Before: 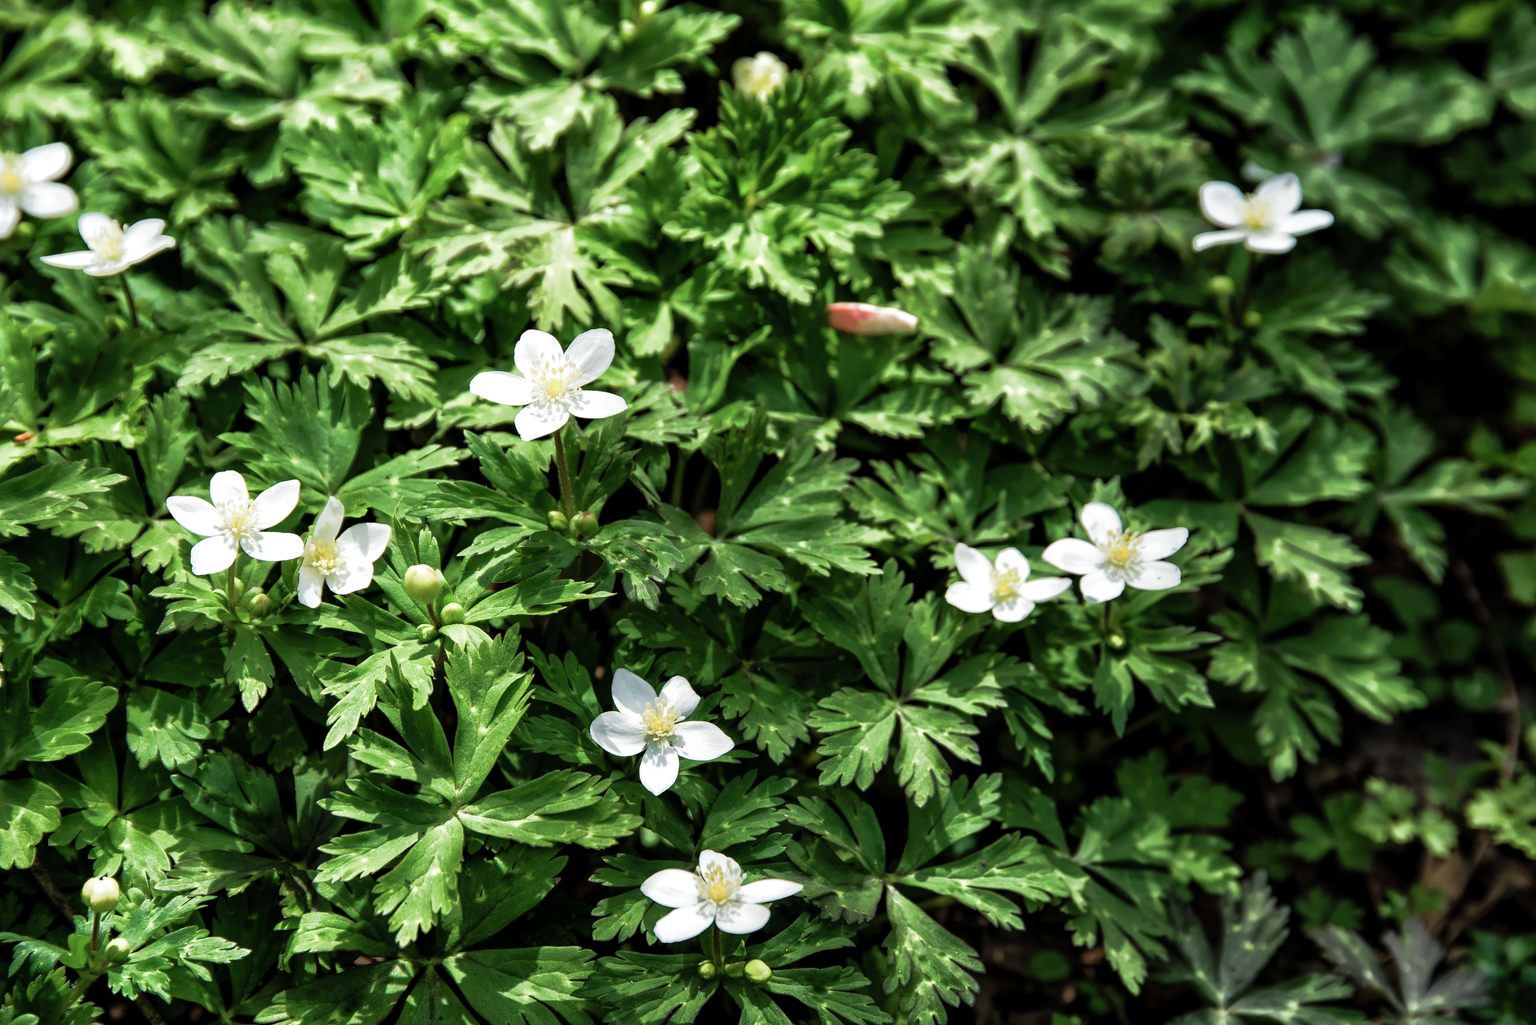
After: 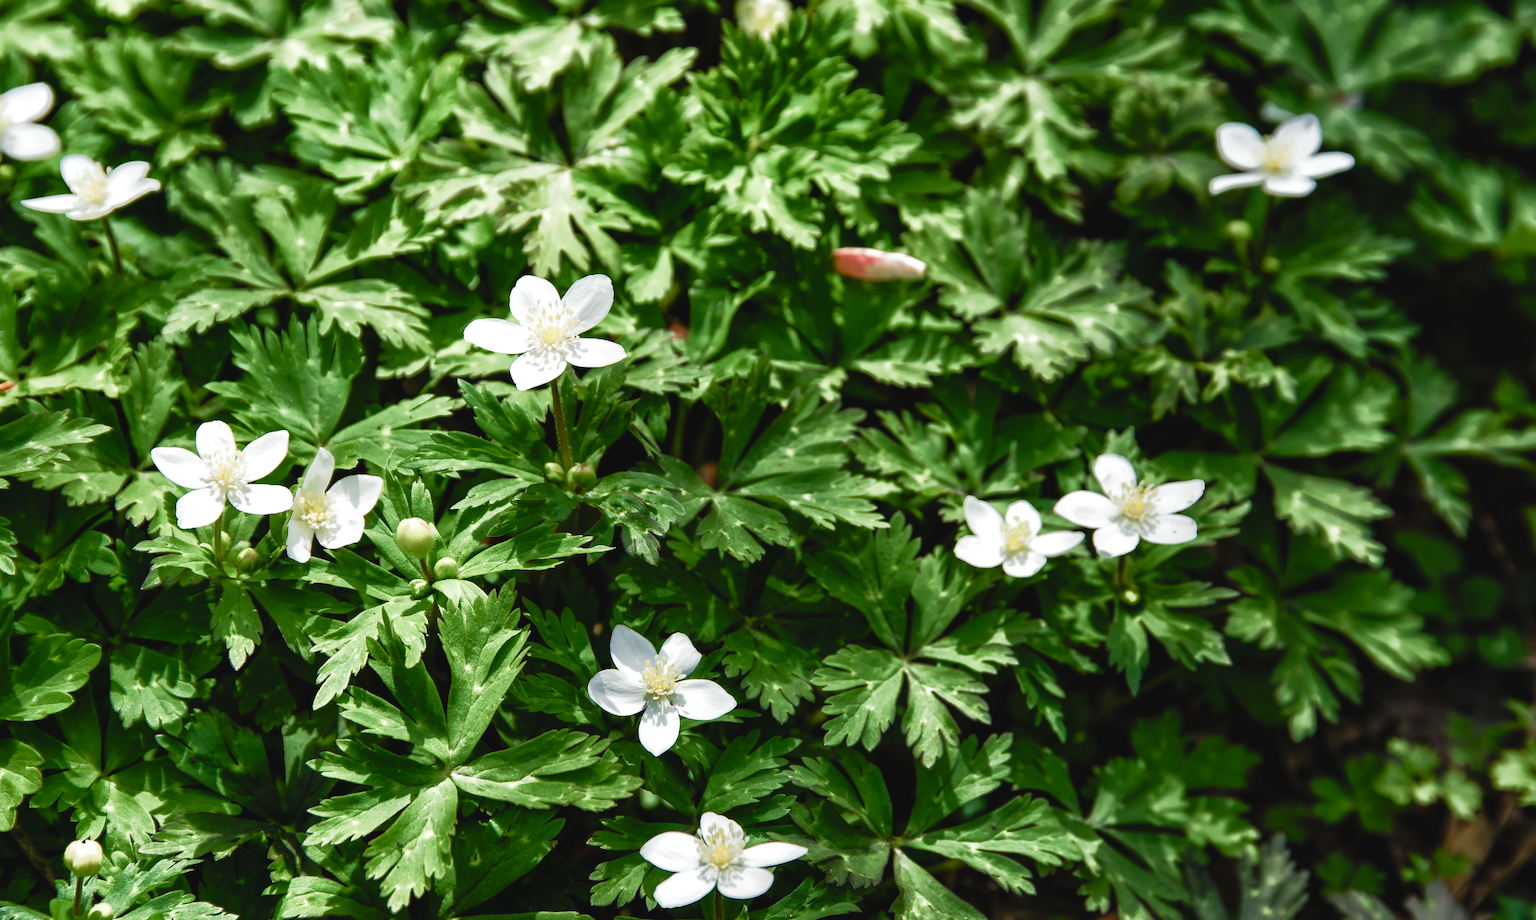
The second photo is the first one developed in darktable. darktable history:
color balance rgb: global offset › luminance 0.483%, global offset › hue 57.95°, perceptual saturation grading › global saturation 20%, perceptual saturation grading › highlights -50.582%, perceptual saturation grading › shadows 31.072%, global vibrance 20%
crop: left 1.329%, top 6.139%, right 1.675%, bottom 6.769%
